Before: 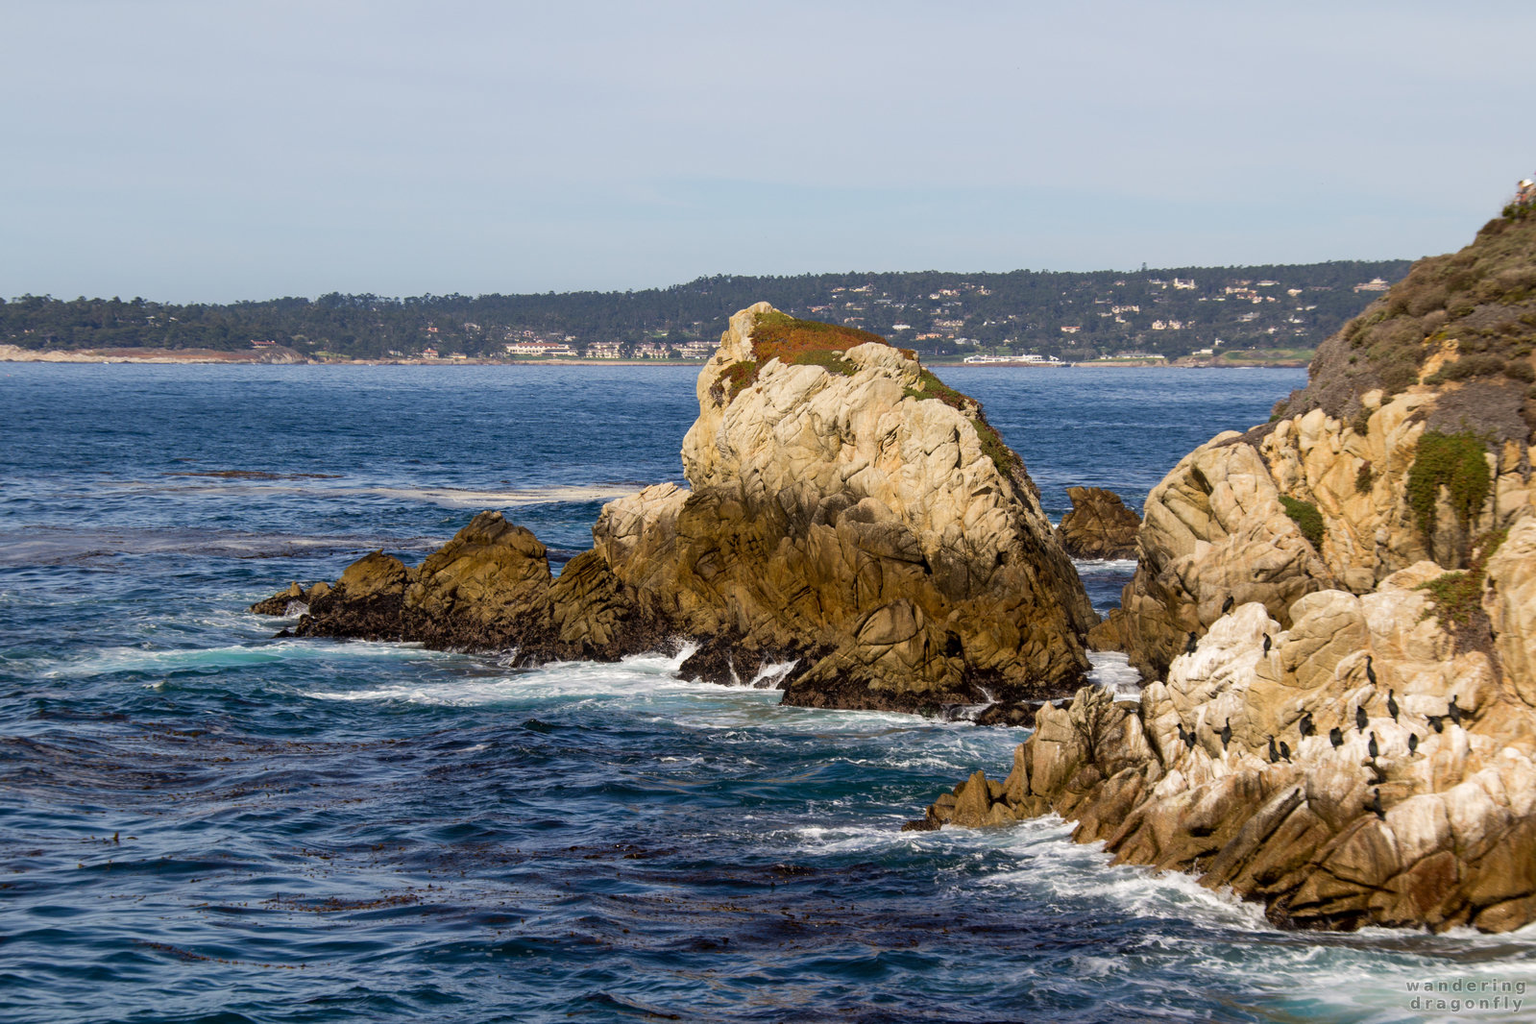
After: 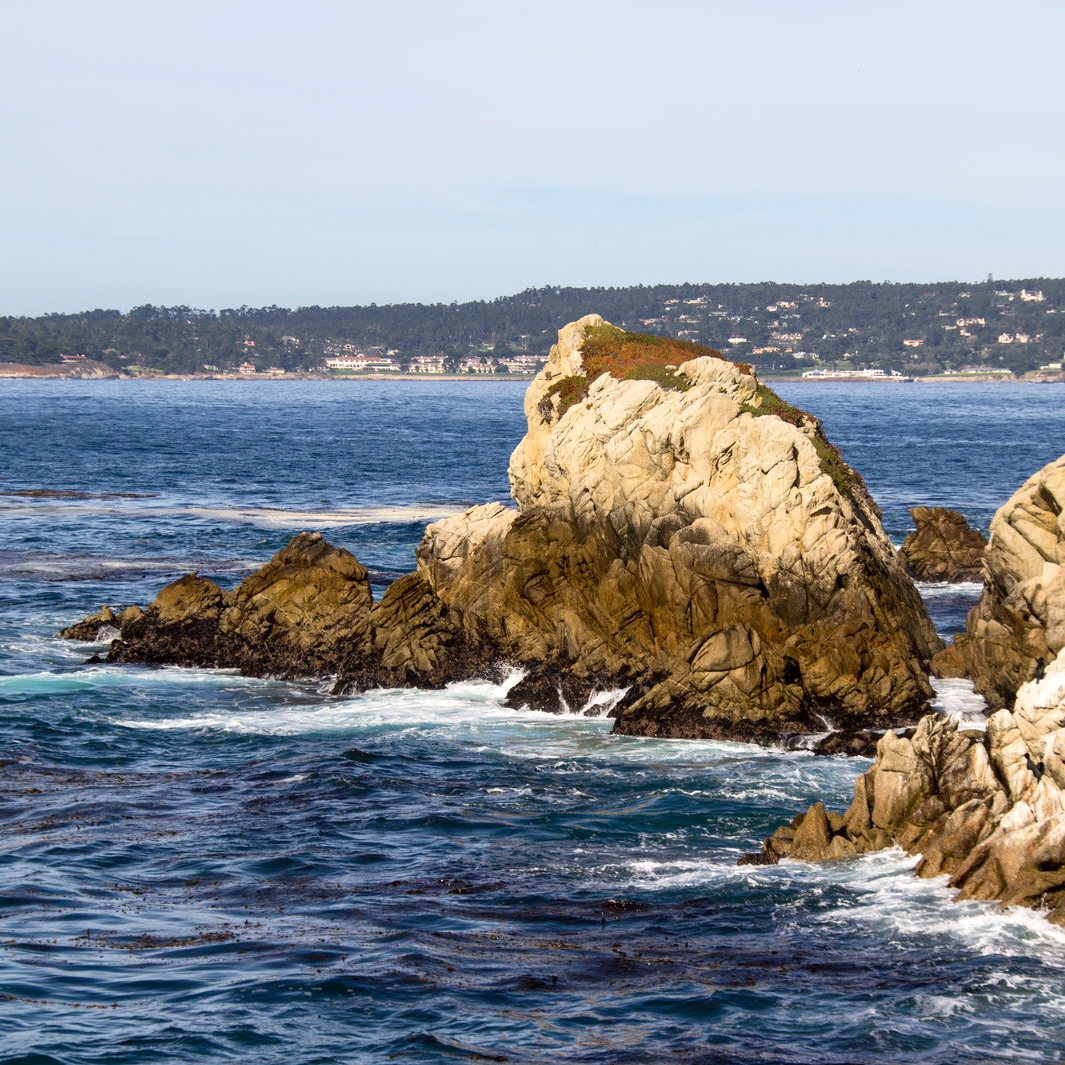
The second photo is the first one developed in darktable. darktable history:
exposure: exposure 0.217 EV, compensate highlight preservation false
contrast brightness saturation: contrast 0.15, brightness 0.05
crop and rotate: left 12.648%, right 20.685%
